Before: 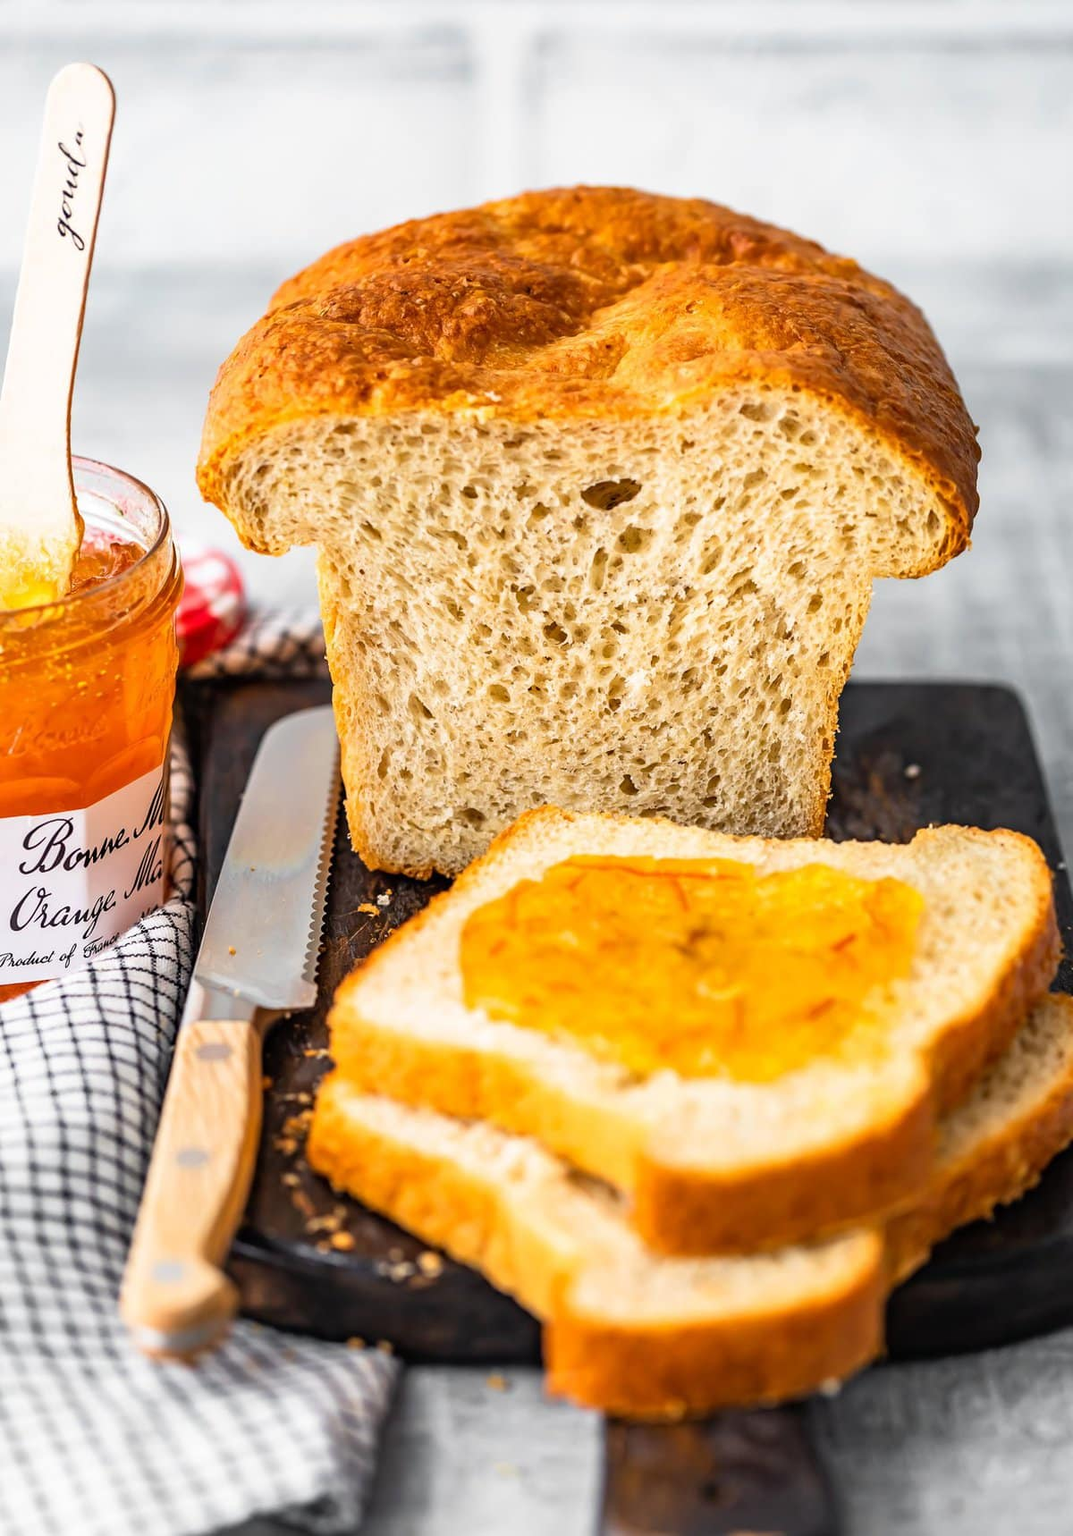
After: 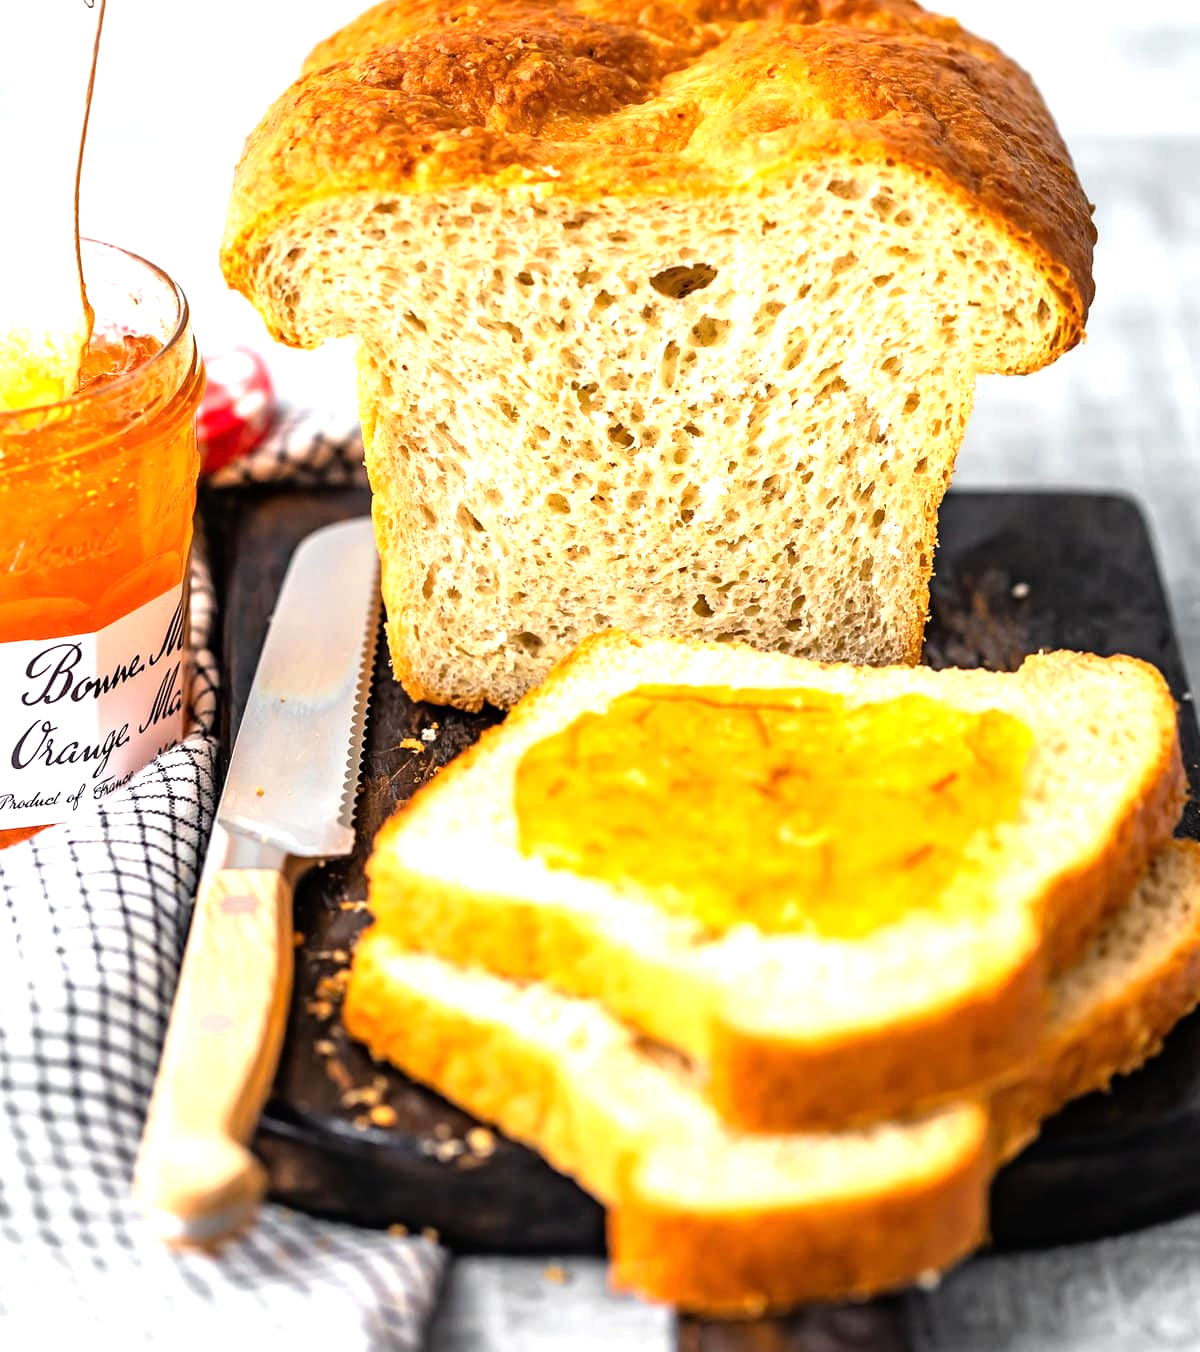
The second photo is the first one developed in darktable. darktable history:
crop and rotate: top 15.857%, bottom 5.402%
tone equalizer: -8 EV -0.71 EV, -7 EV -0.705 EV, -6 EV -0.59 EV, -5 EV -0.417 EV, -3 EV 0.398 EV, -2 EV 0.6 EV, -1 EV 0.692 EV, +0 EV 0.721 EV
